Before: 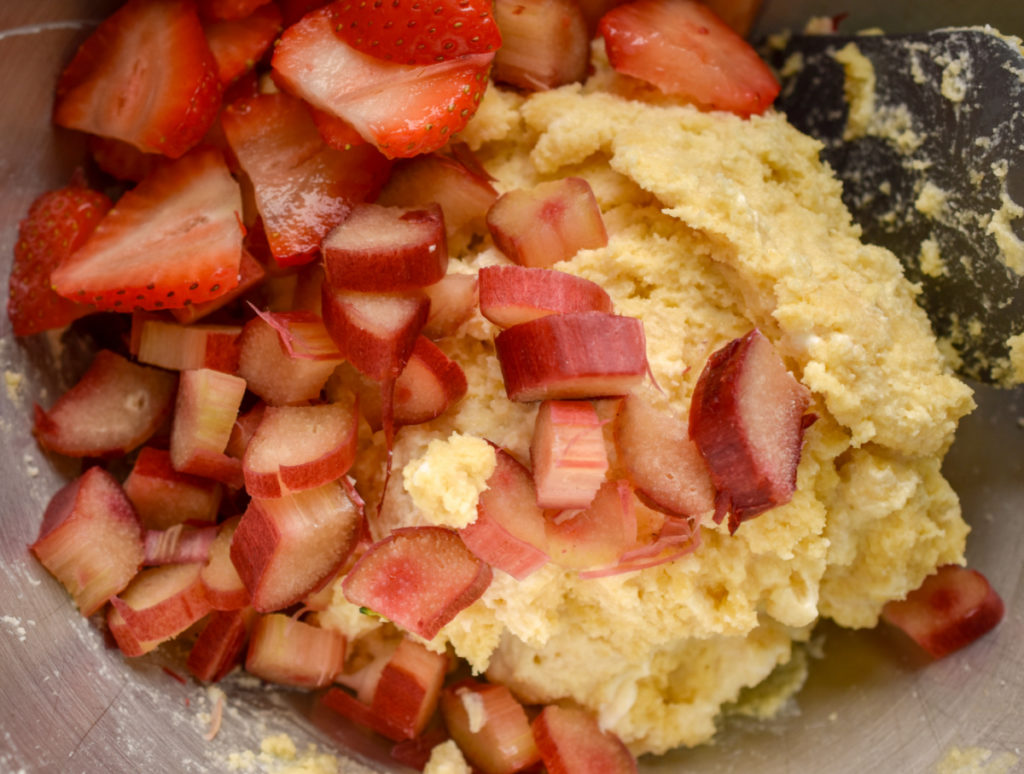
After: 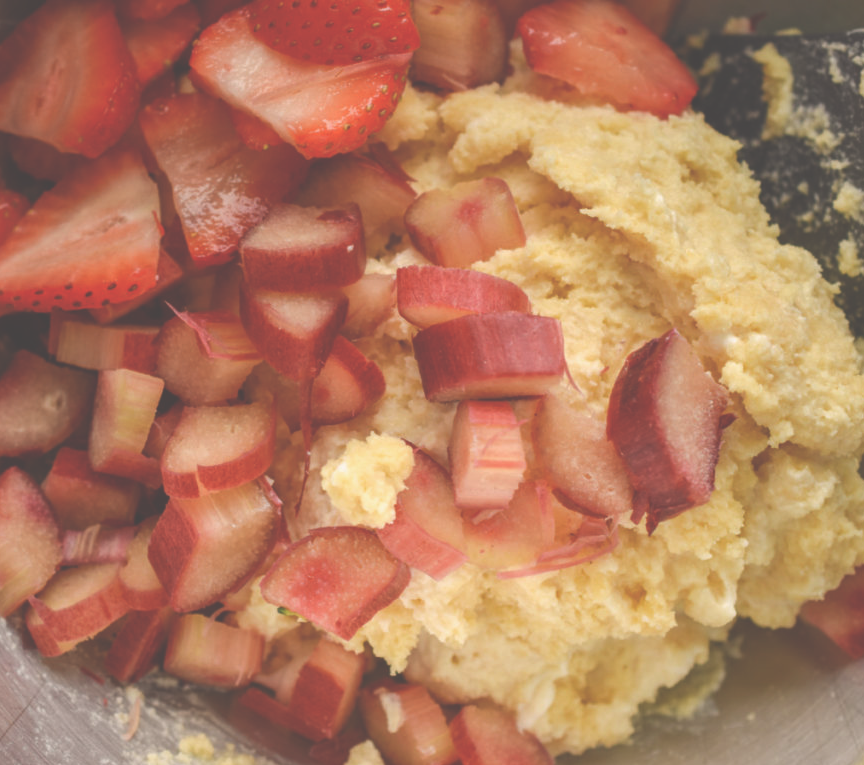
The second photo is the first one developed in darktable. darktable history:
crop: left 8.026%, right 7.374%
white balance: emerald 1
exposure: black level correction -0.062, exposure -0.05 EV, compensate highlight preservation false
